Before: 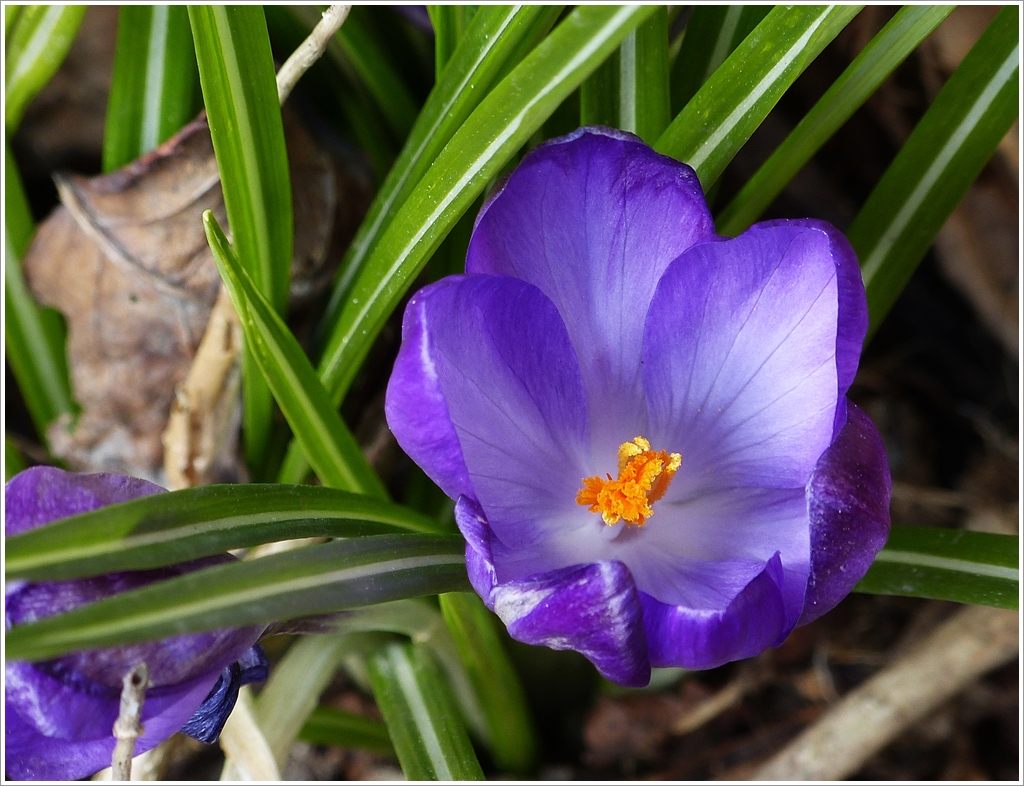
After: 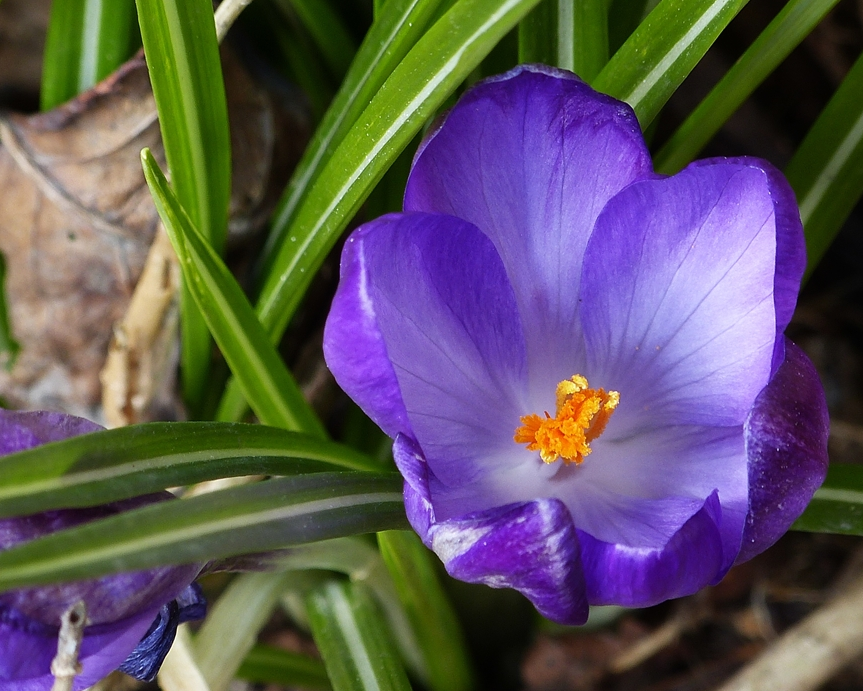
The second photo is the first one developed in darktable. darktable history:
crop: left 6.106%, top 7.955%, right 9.535%, bottom 4.013%
